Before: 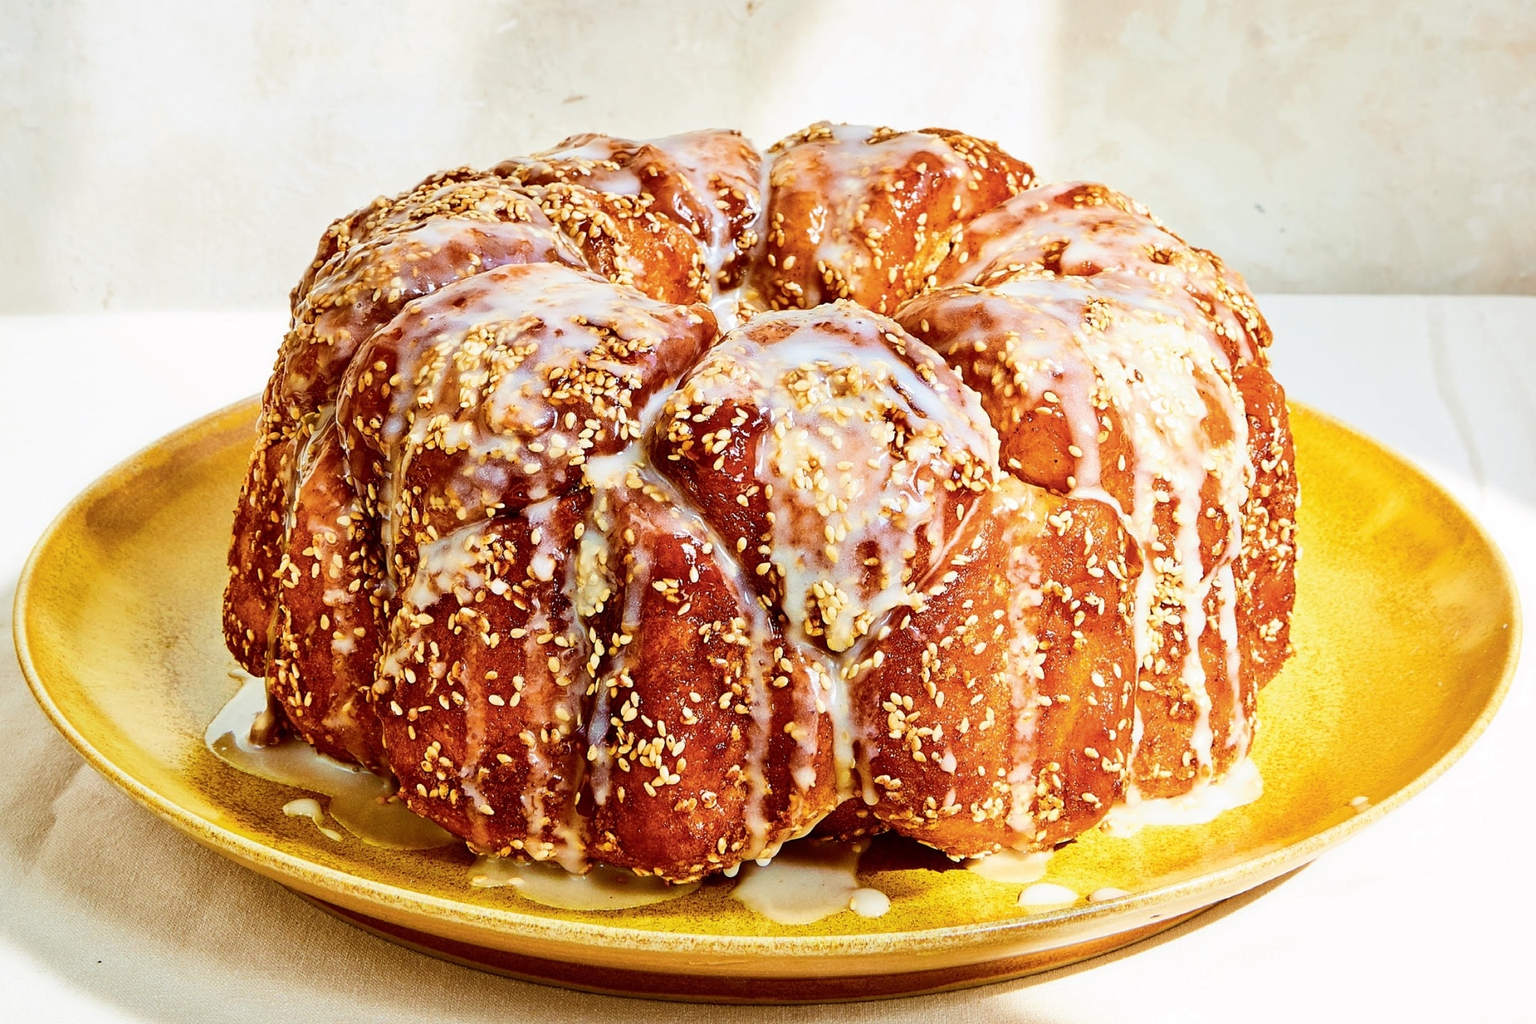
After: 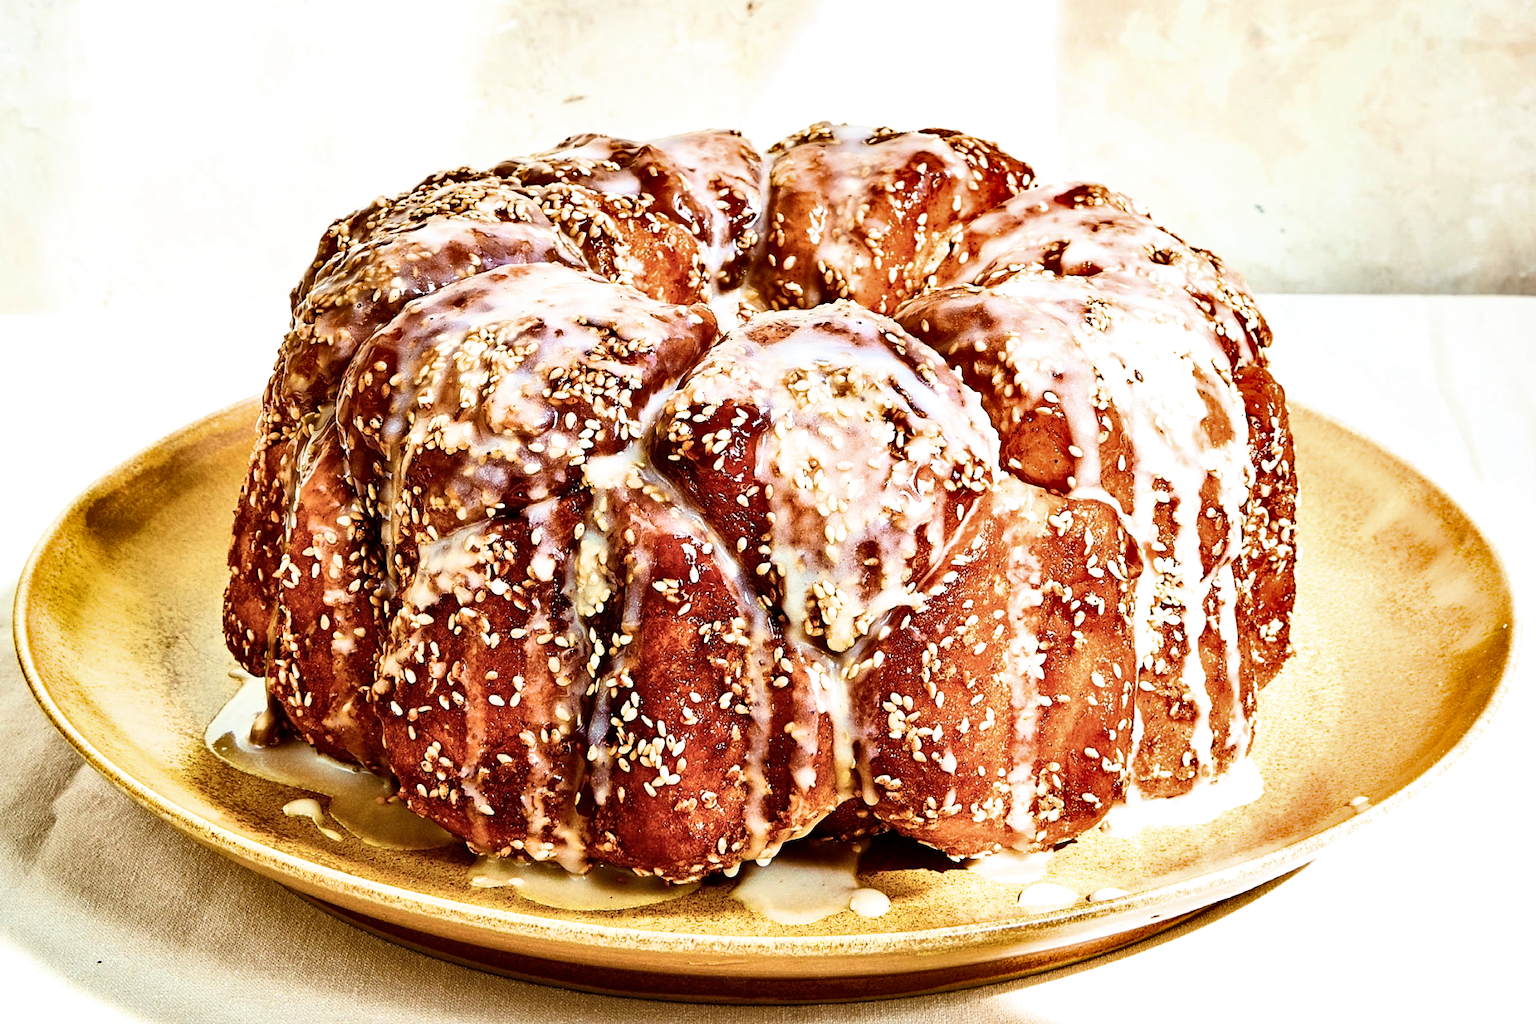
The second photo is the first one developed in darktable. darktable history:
shadows and highlights: low approximation 0.01, soften with gaussian
filmic rgb: white relative exposure 2.2 EV, hardness 6.97
